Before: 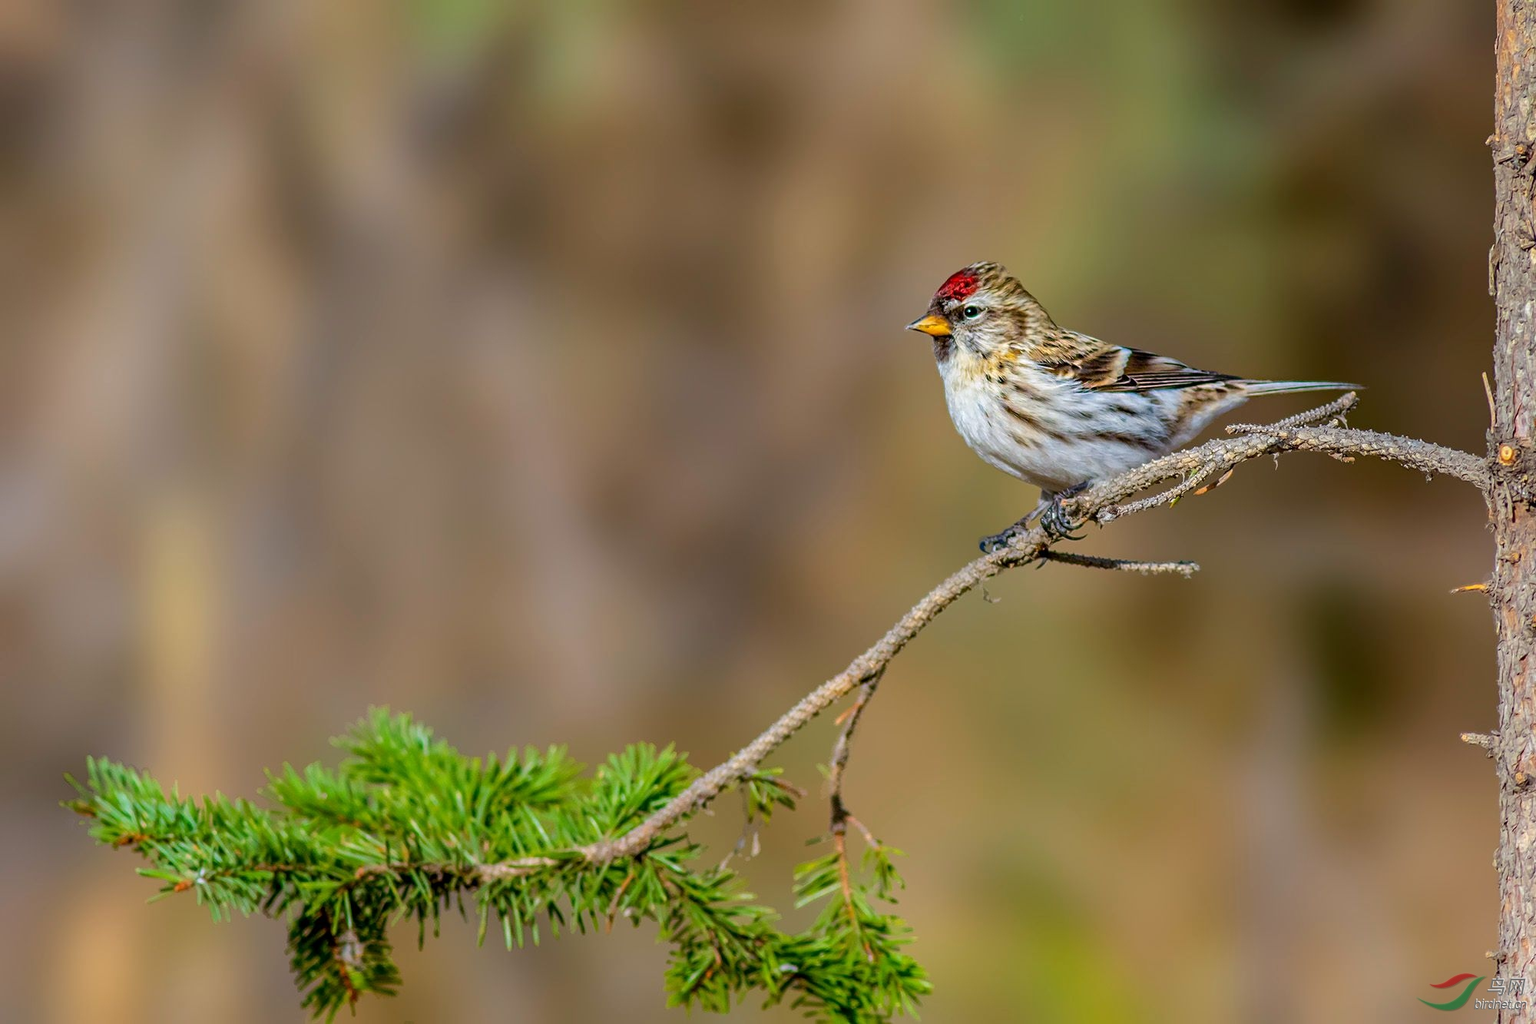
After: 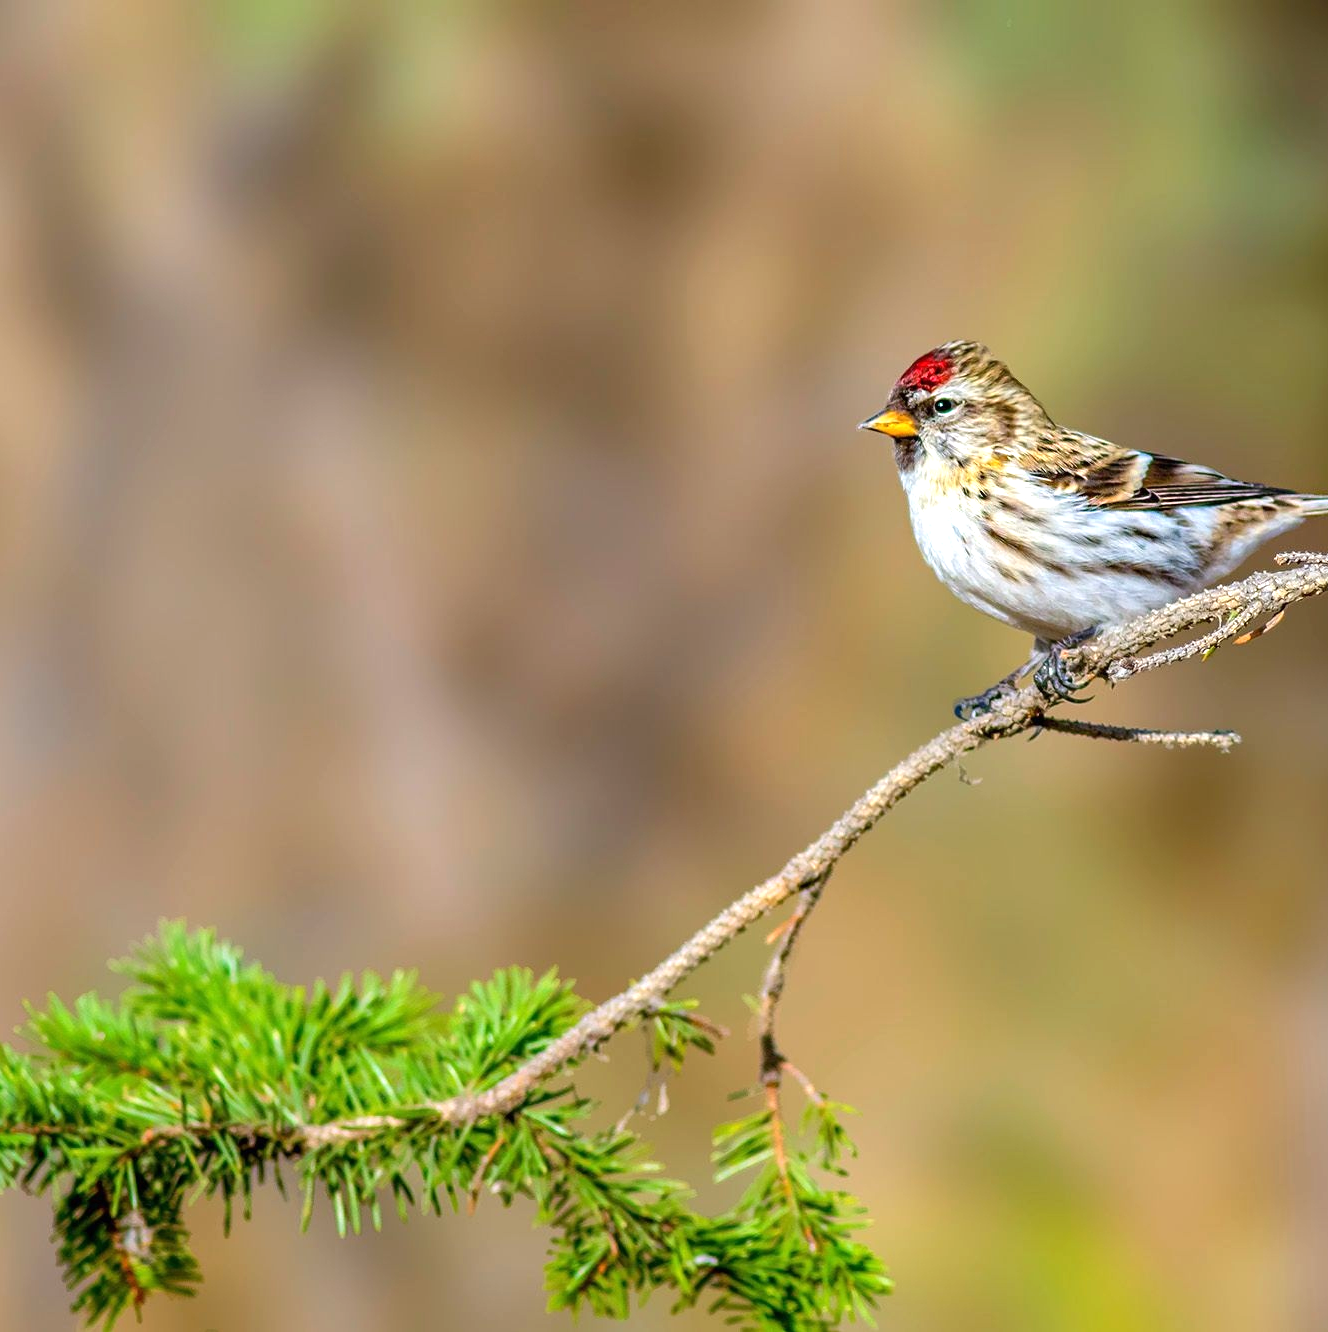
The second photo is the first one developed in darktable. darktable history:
exposure: black level correction 0, exposure 0.699 EV, compensate highlight preservation false
crop and rotate: left 16.098%, right 17.465%
